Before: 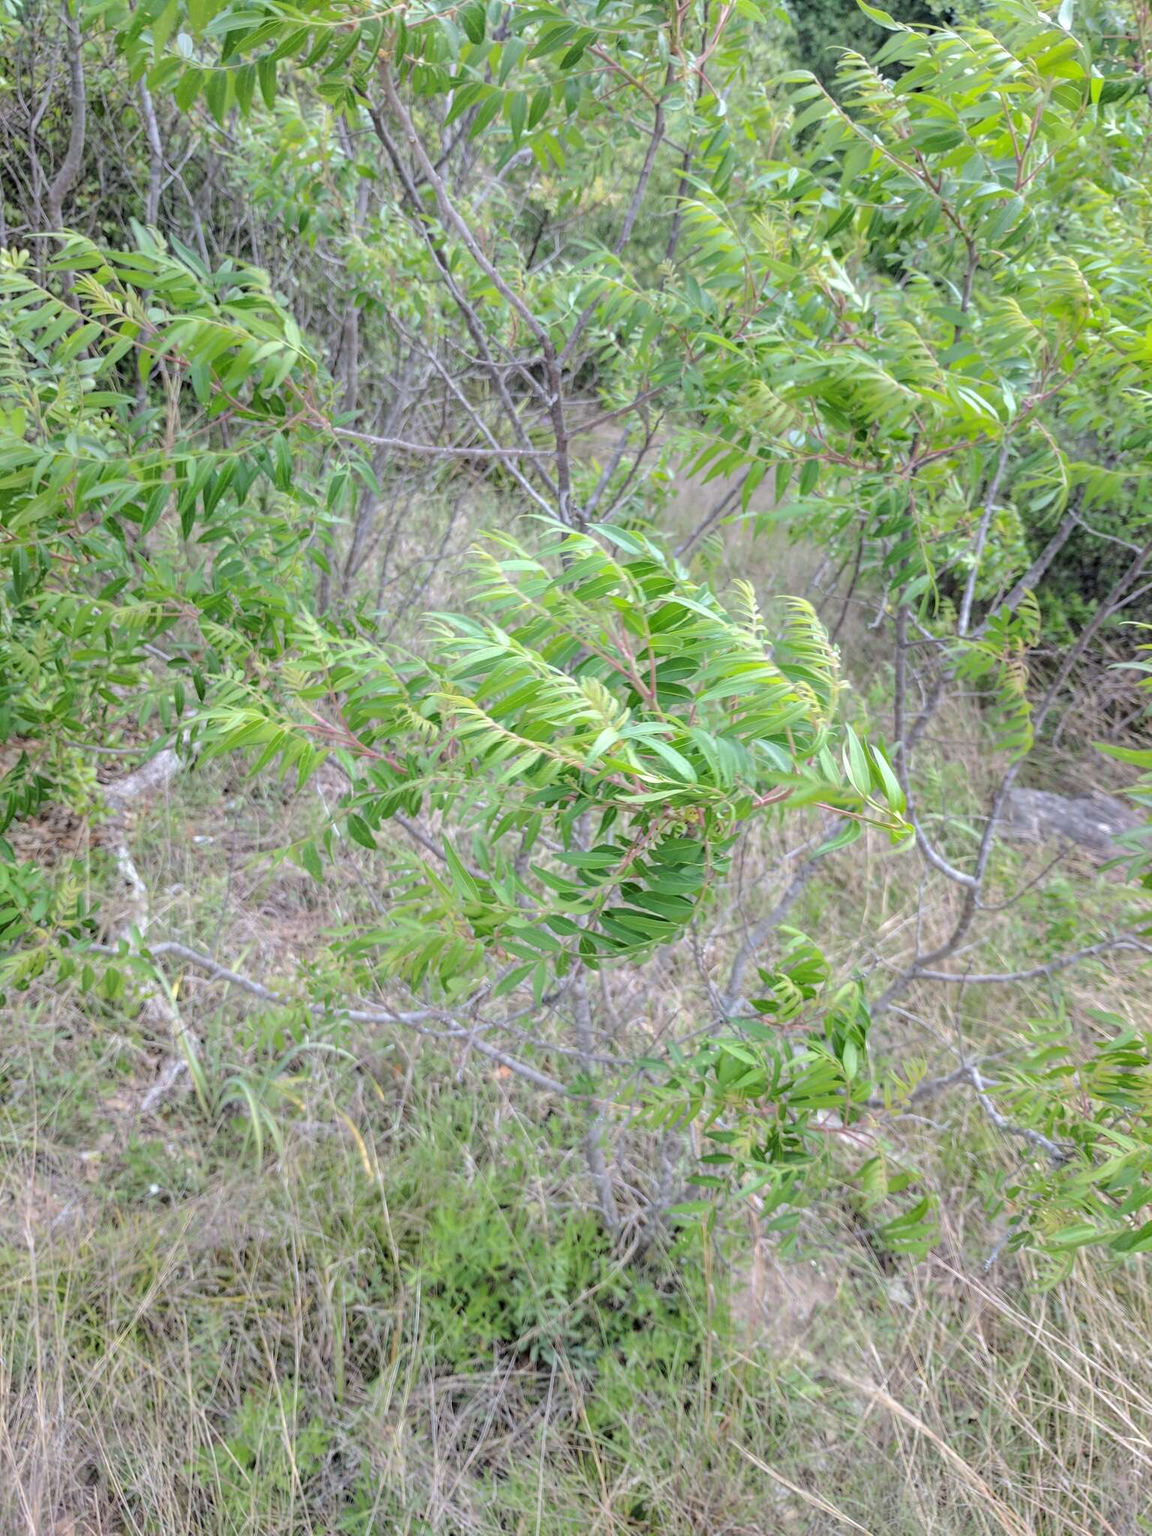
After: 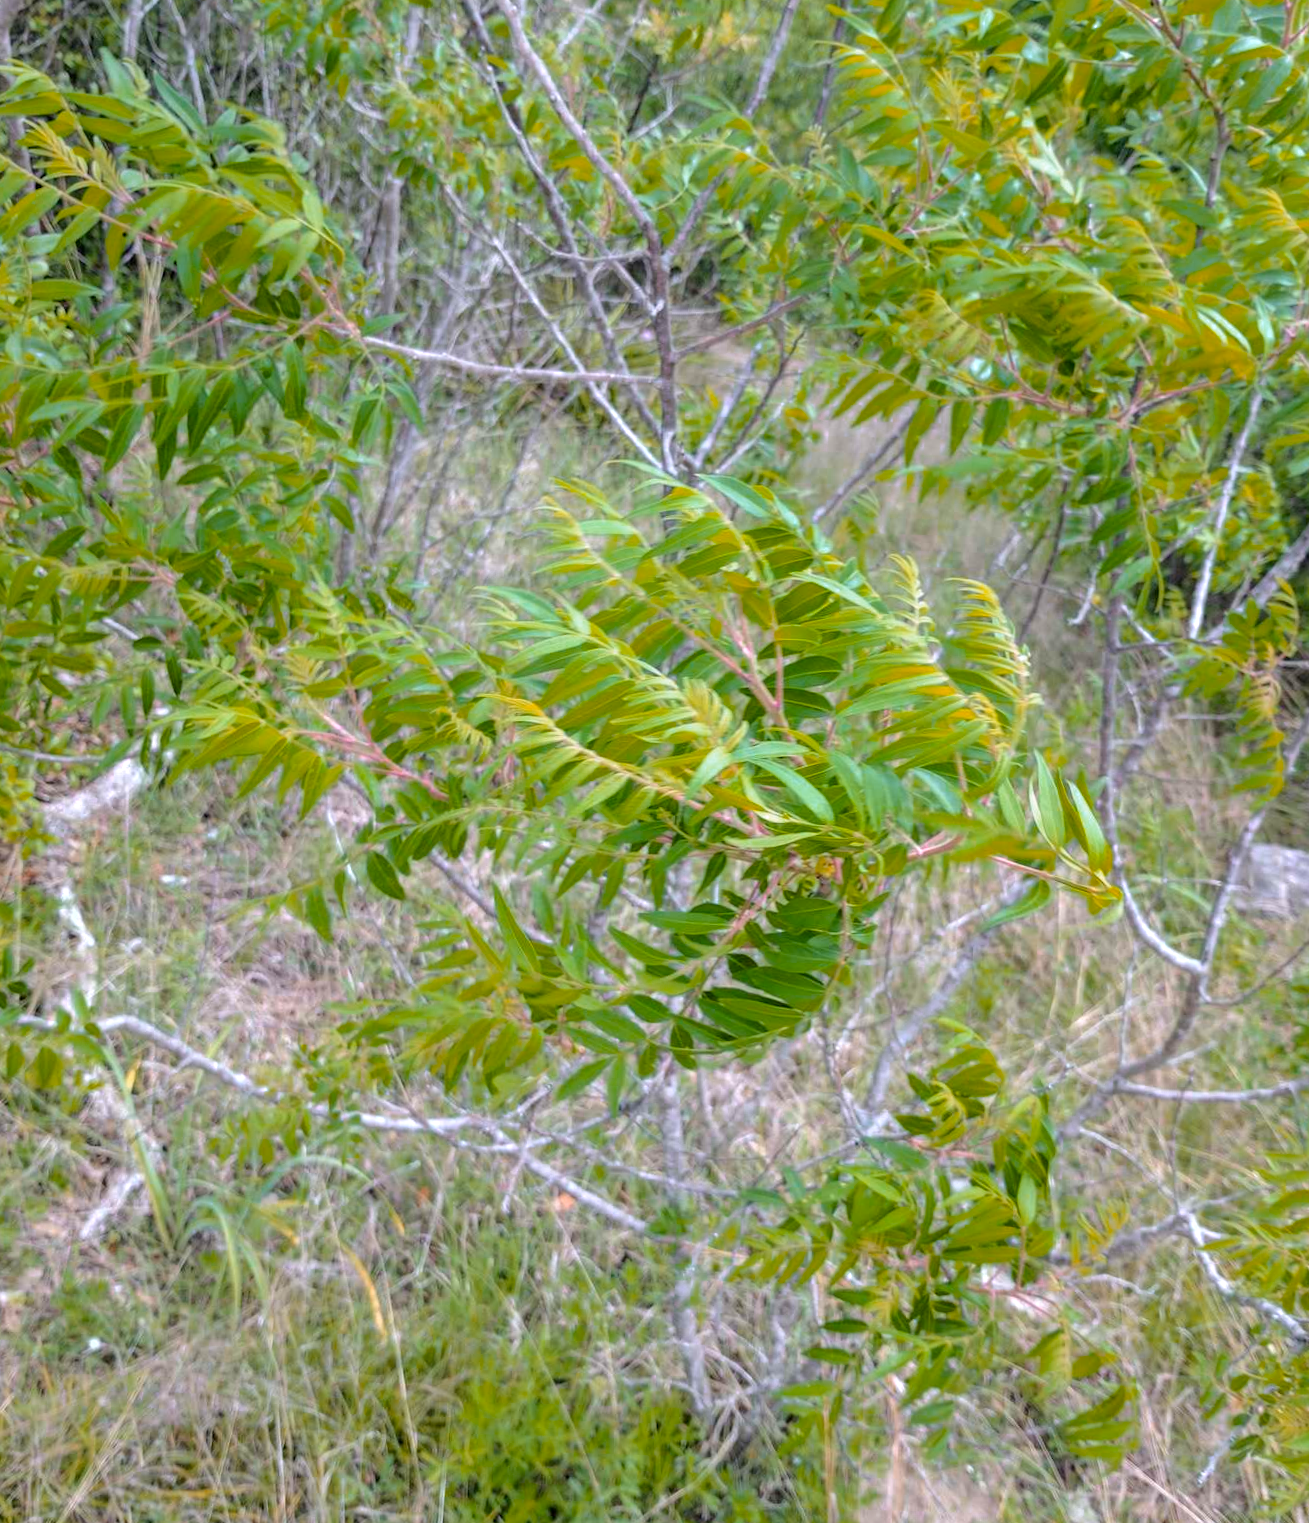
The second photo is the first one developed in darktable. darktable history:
rotate and perspective: rotation 1.72°, automatic cropping off
color zones: curves: ch0 [(0.473, 0.374) (0.742, 0.784)]; ch1 [(0.354, 0.737) (0.742, 0.705)]; ch2 [(0.318, 0.421) (0.758, 0.532)]
crop: left 7.856%, top 11.836%, right 10.12%, bottom 15.387%
